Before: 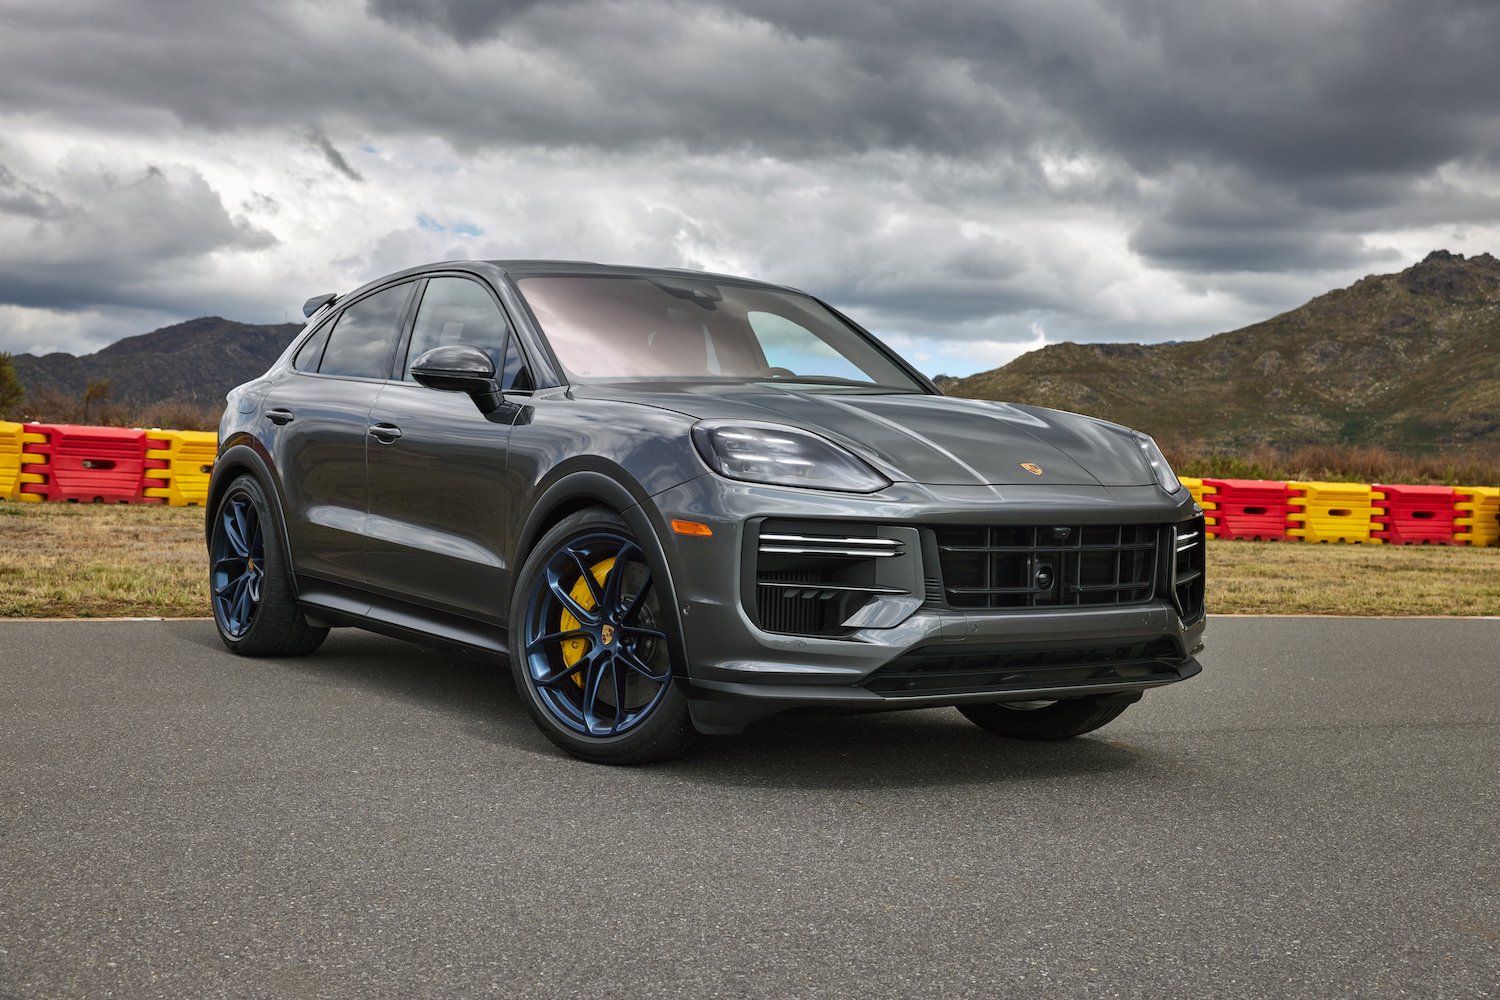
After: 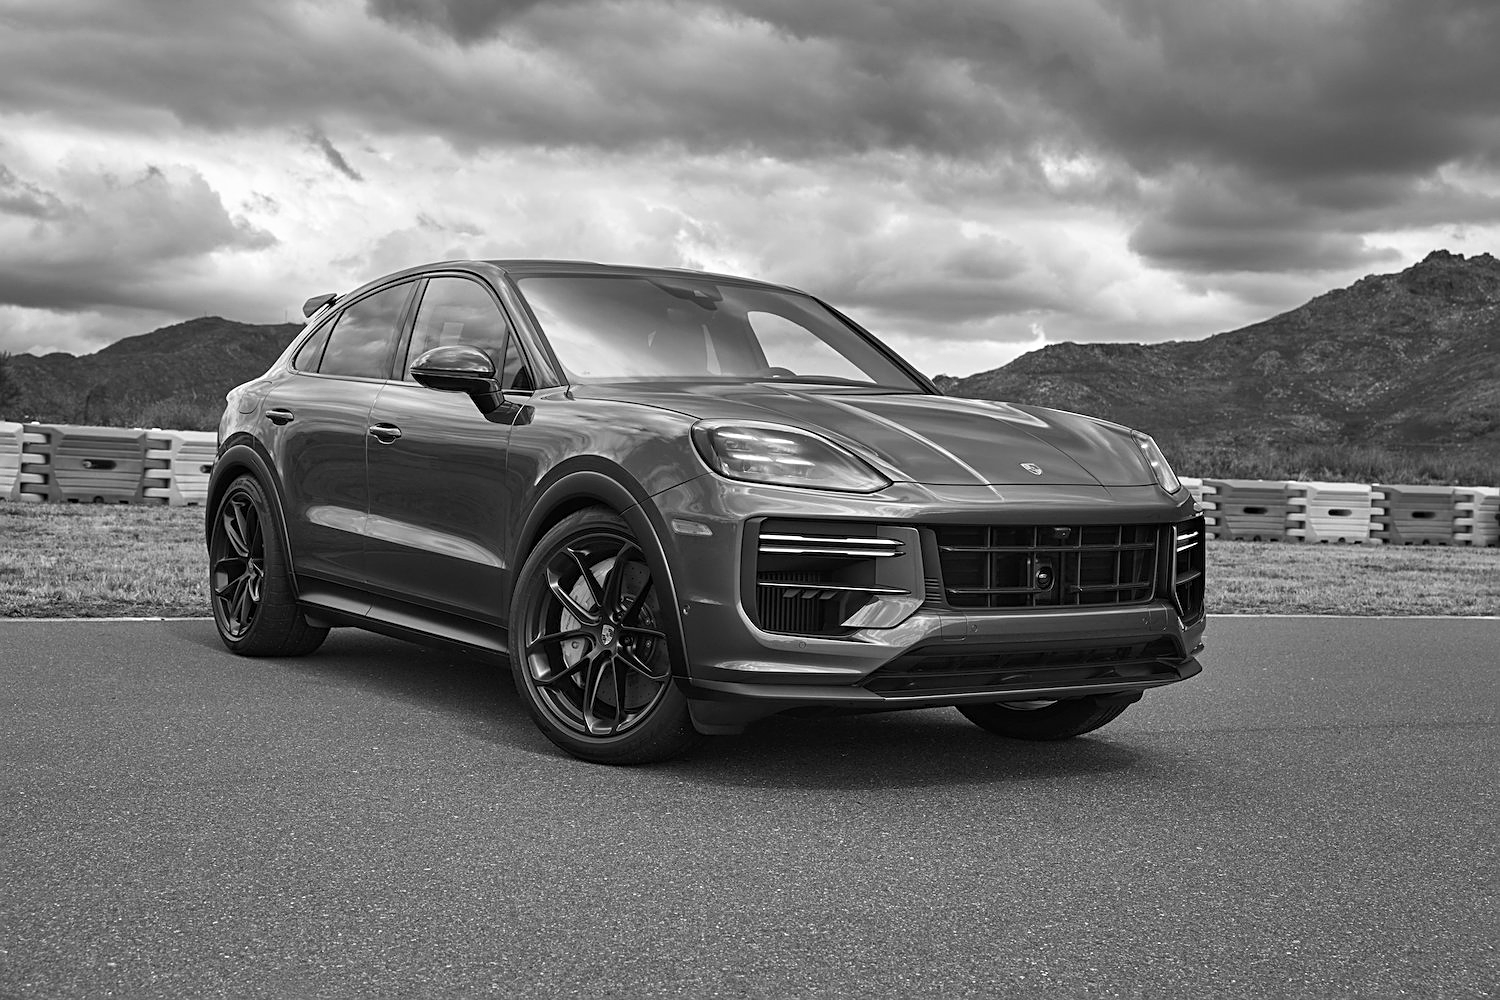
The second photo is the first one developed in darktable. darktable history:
shadows and highlights: shadows 0, highlights 40
monochrome: a 32, b 64, size 2.3, highlights 1
sharpen: on, module defaults
